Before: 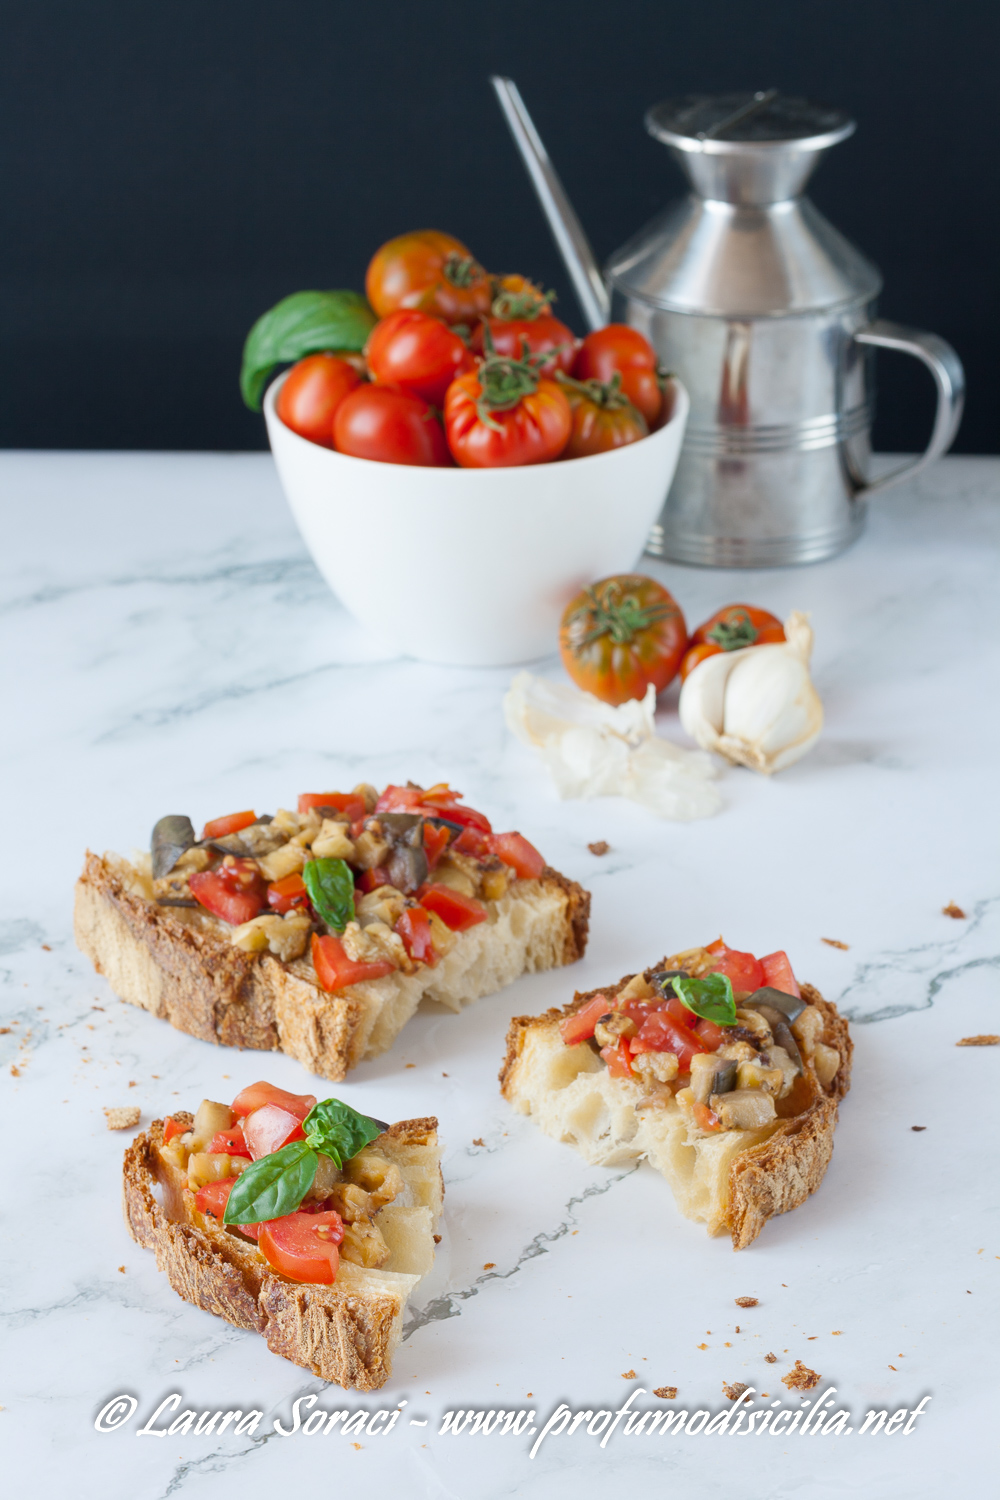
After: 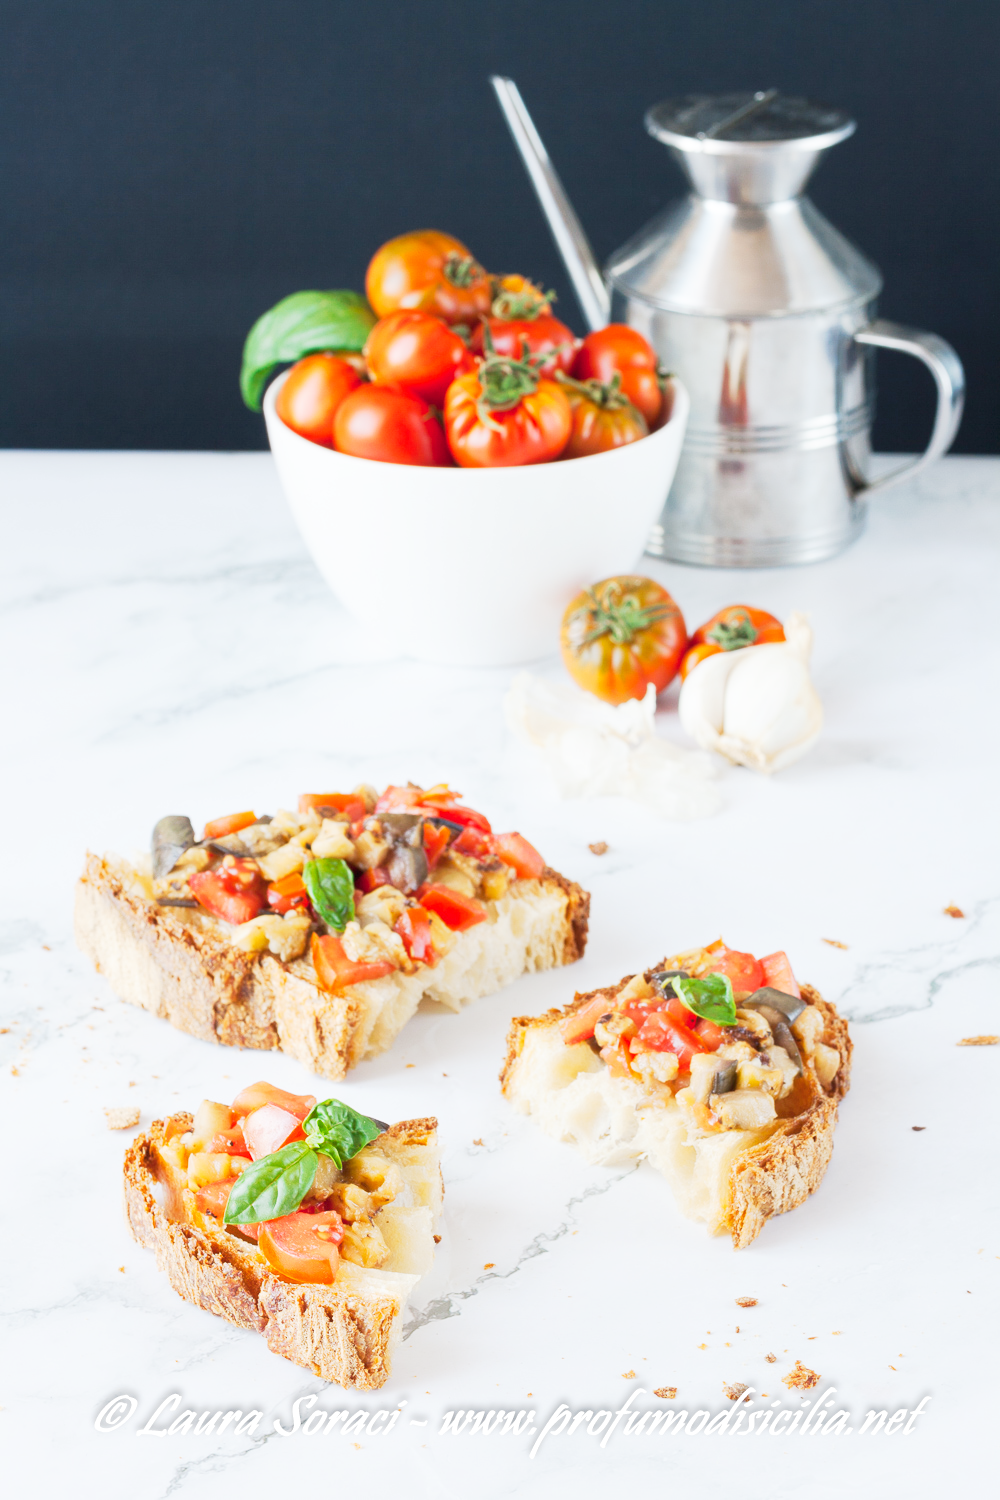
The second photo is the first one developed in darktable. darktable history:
tone curve: curves: ch0 [(0, 0) (0.003, 0.015) (0.011, 0.025) (0.025, 0.056) (0.044, 0.104) (0.069, 0.139) (0.1, 0.181) (0.136, 0.226) (0.177, 0.28) (0.224, 0.346) (0.277, 0.42) (0.335, 0.505) (0.399, 0.594) (0.468, 0.699) (0.543, 0.776) (0.623, 0.848) (0.709, 0.893) (0.801, 0.93) (0.898, 0.97) (1, 1)], preserve colors none
local contrast: mode bilateral grid, contrast 15, coarseness 36, detail 105%, midtone range 0.2
